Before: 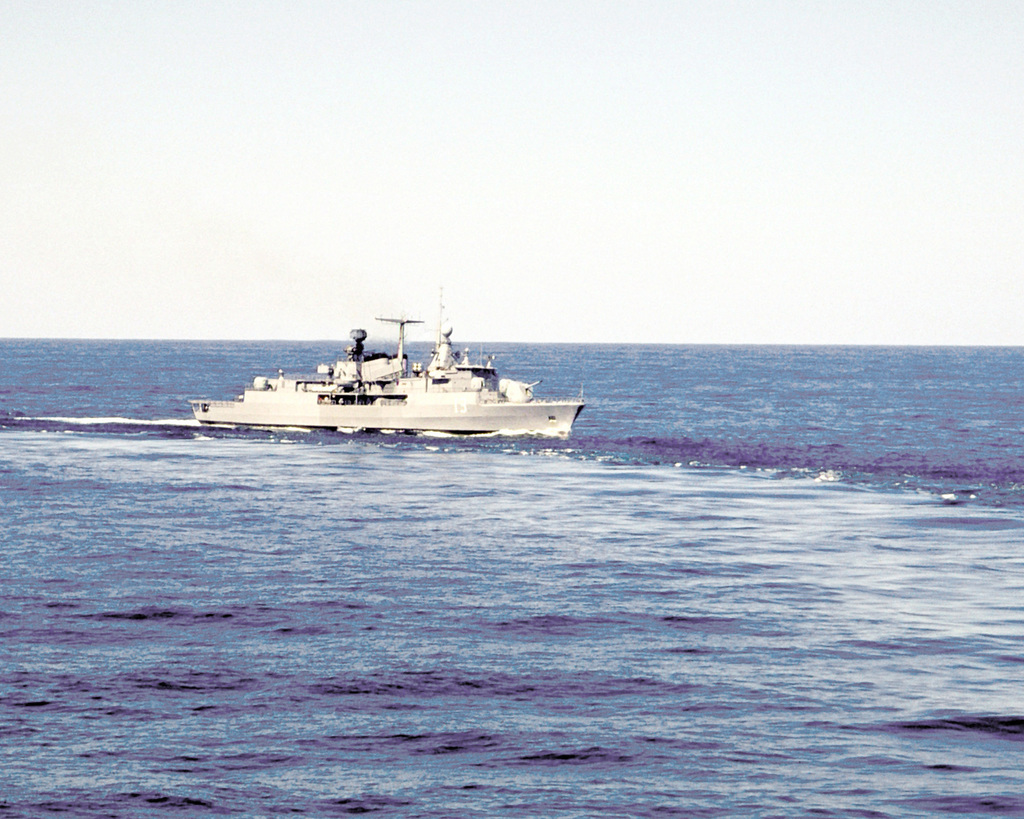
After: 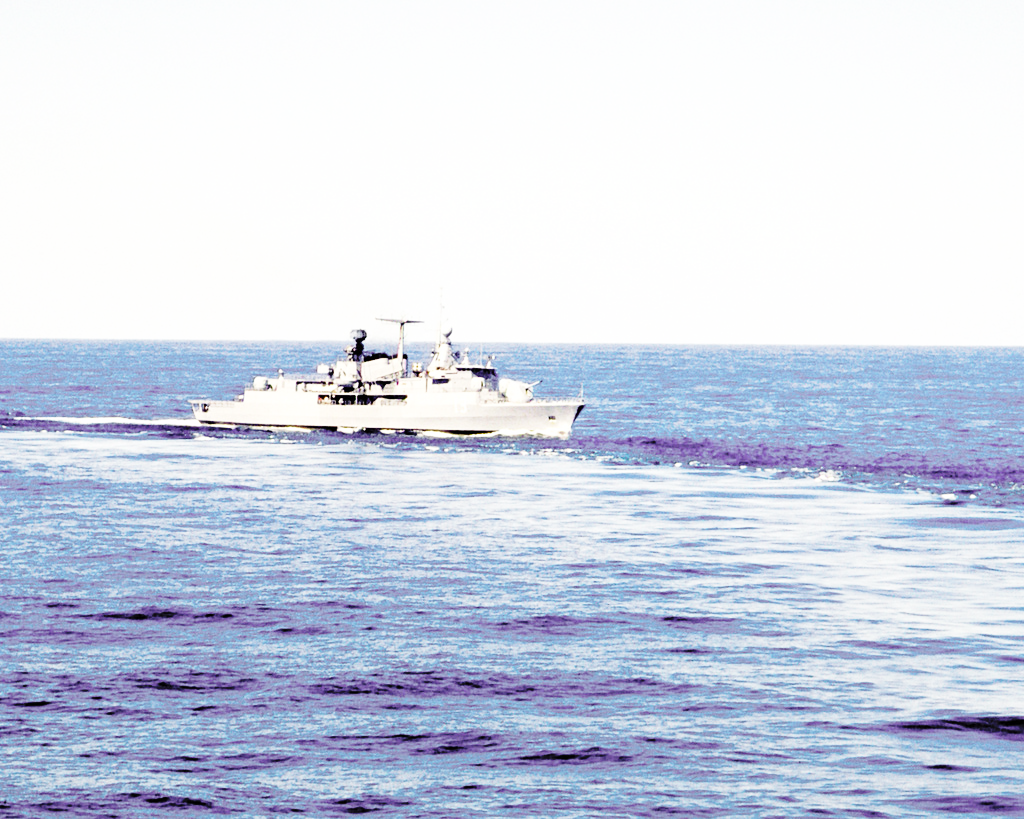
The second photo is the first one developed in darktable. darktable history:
base curve: curves: ch0 [(0, 0) (0.04, 0.03) (0.133, 0.232) (0.448, 0.748) (0.843, 0.968) (1, 1)], preserve colors none
